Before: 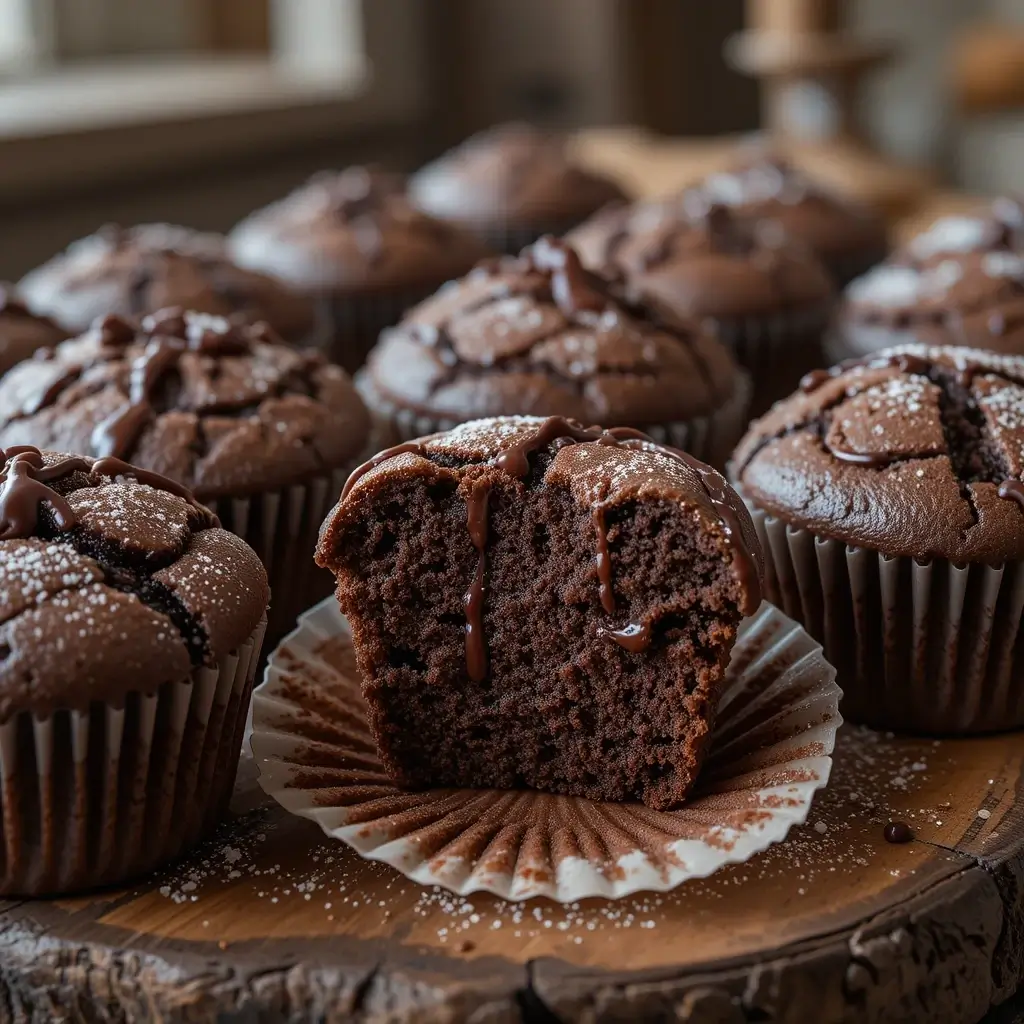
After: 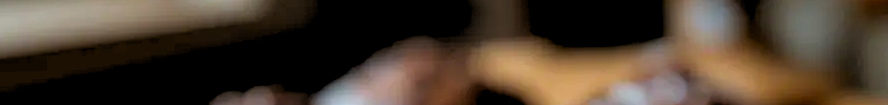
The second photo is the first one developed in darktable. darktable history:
vignetting: fall-off start 100%, brightness -0.282, width/height ratio 1.31
color contrast: green-magenta contrast 1.55, blue-yellow contrast 1.83
rotate and perspective: rotation -1.75°, automatic cropping off
crop and rotate: left 9.644%, top 9.491%, right 6.021%, bottom 80.509%
rgb levels: levels [[0.034, 0.472, 0.904], [0, 0.5, 1], [0, 0.5, 1]]
